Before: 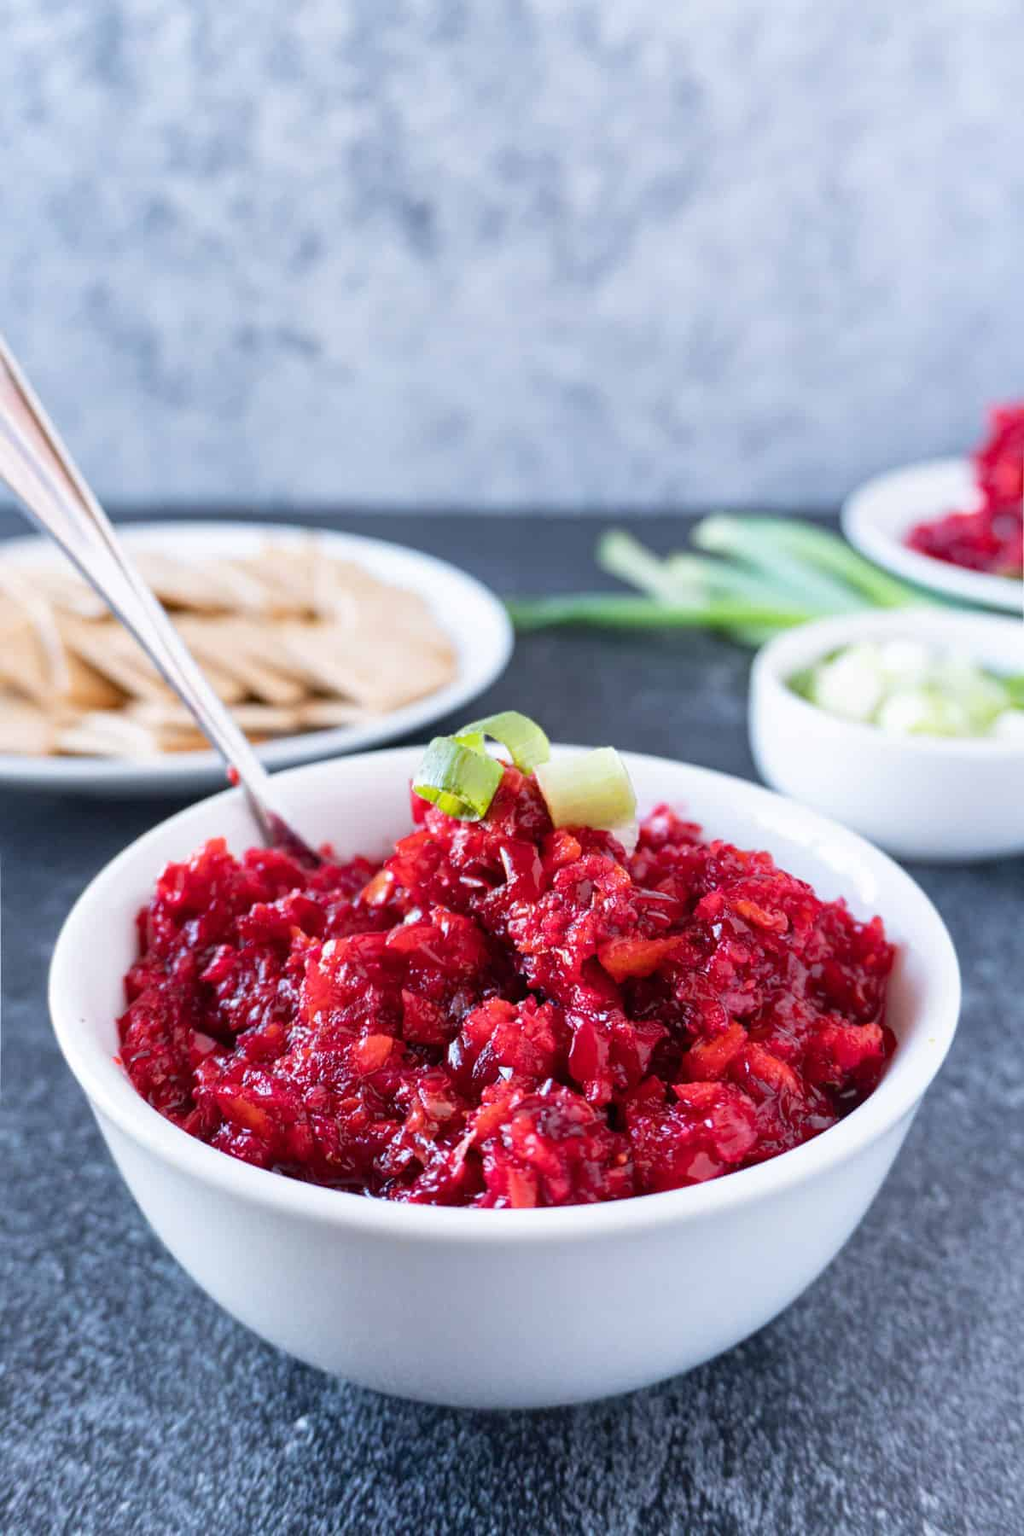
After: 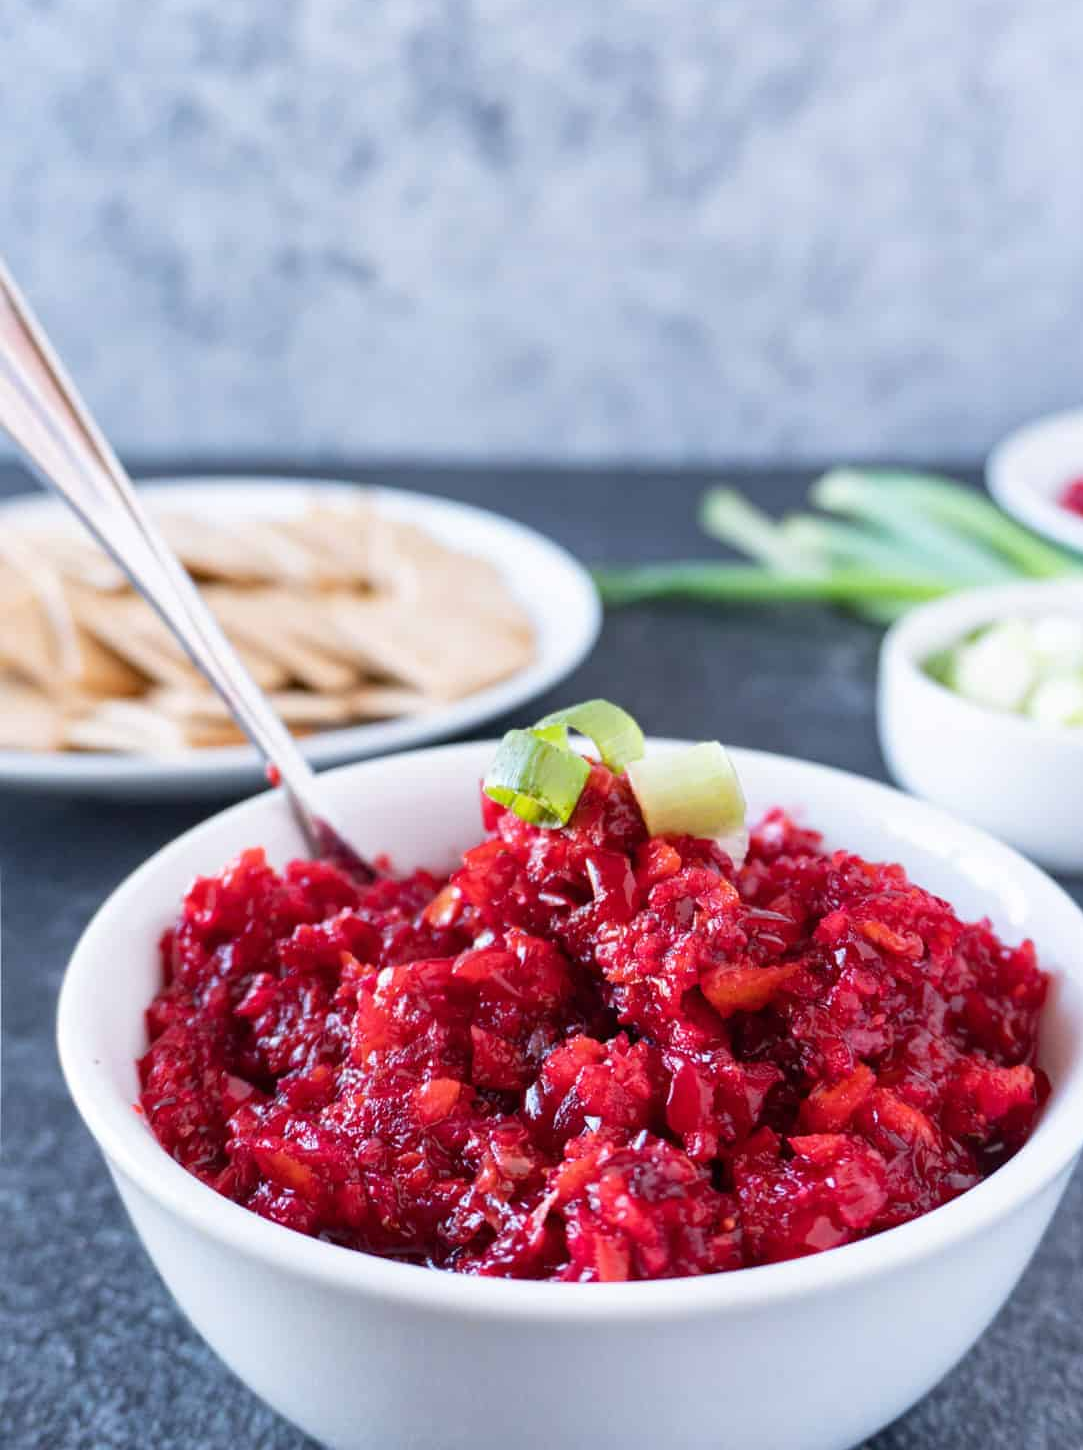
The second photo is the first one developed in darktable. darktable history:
crop: top 7.492%, right 9.703%, bottom 11.95%
